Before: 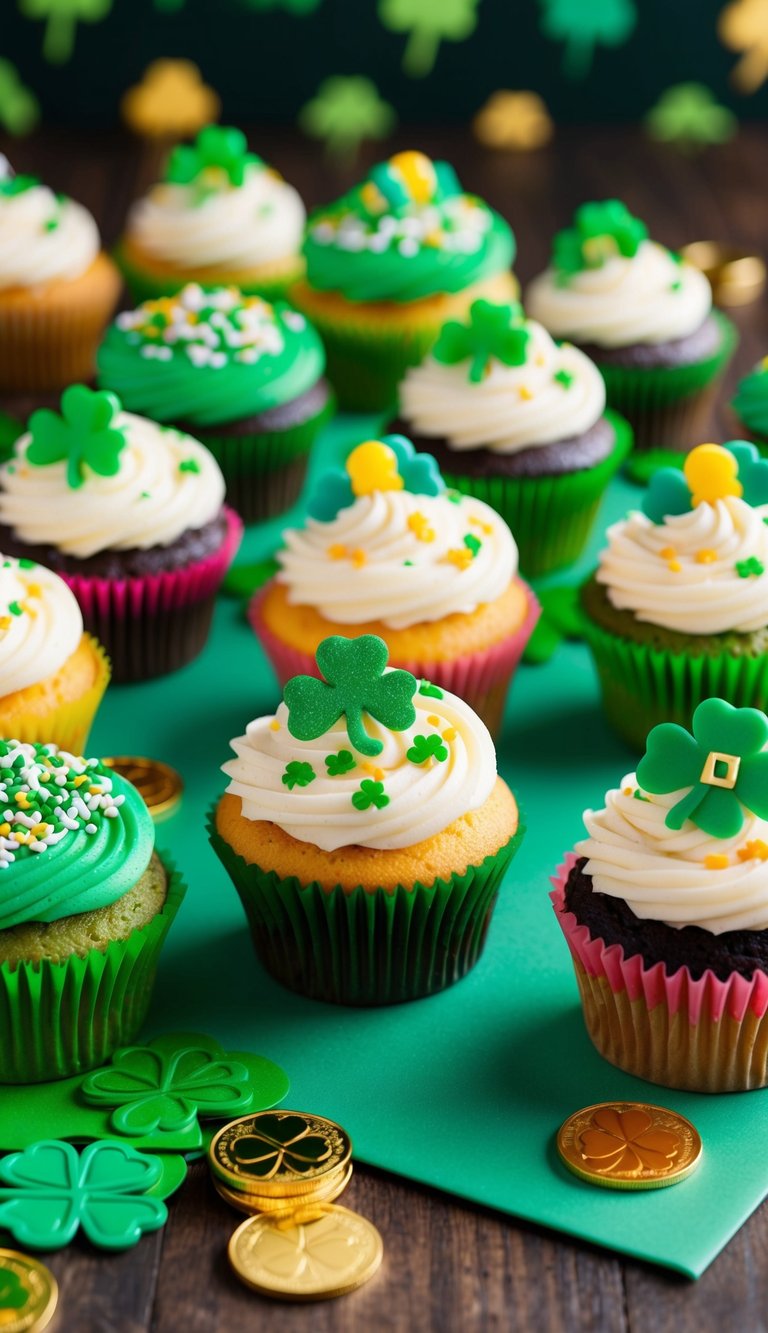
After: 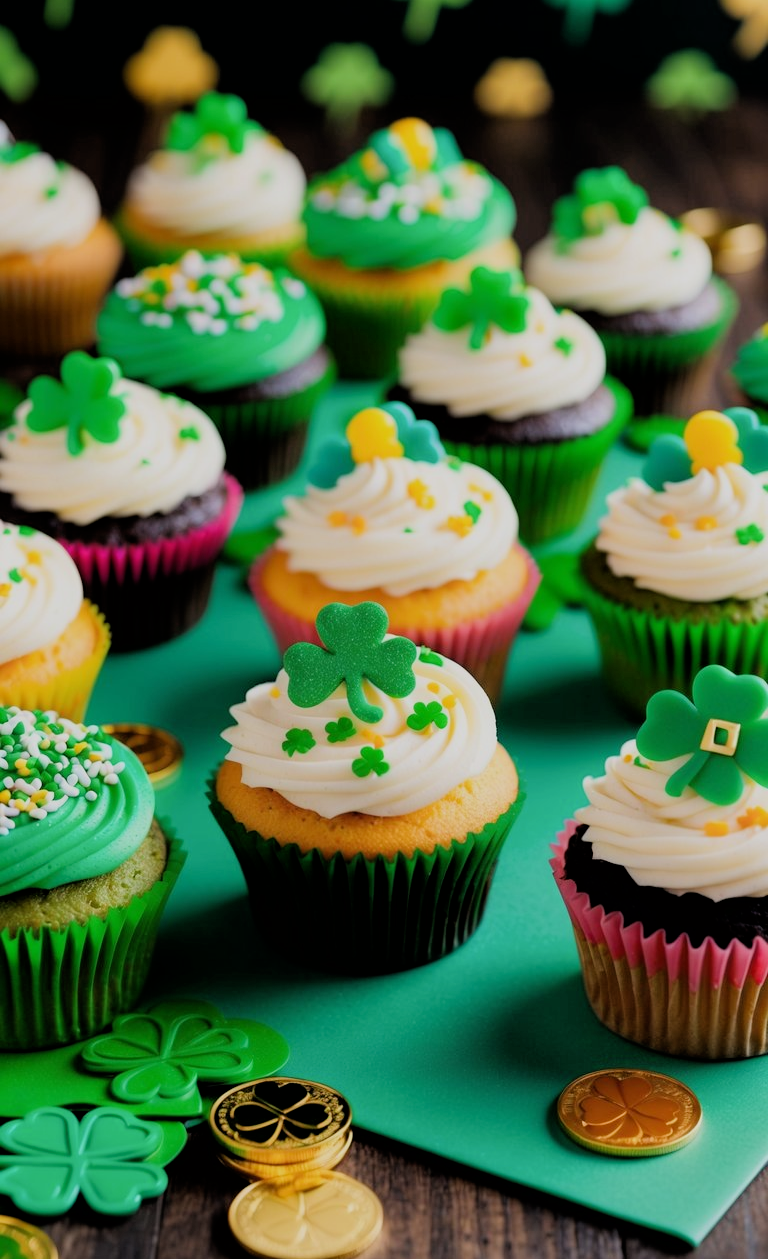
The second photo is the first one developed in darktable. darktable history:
filmic rgb: black relative exposure -4.88 EV, hardness 2.82
crop and rotate: top 2.479%, bottom 3.018%
